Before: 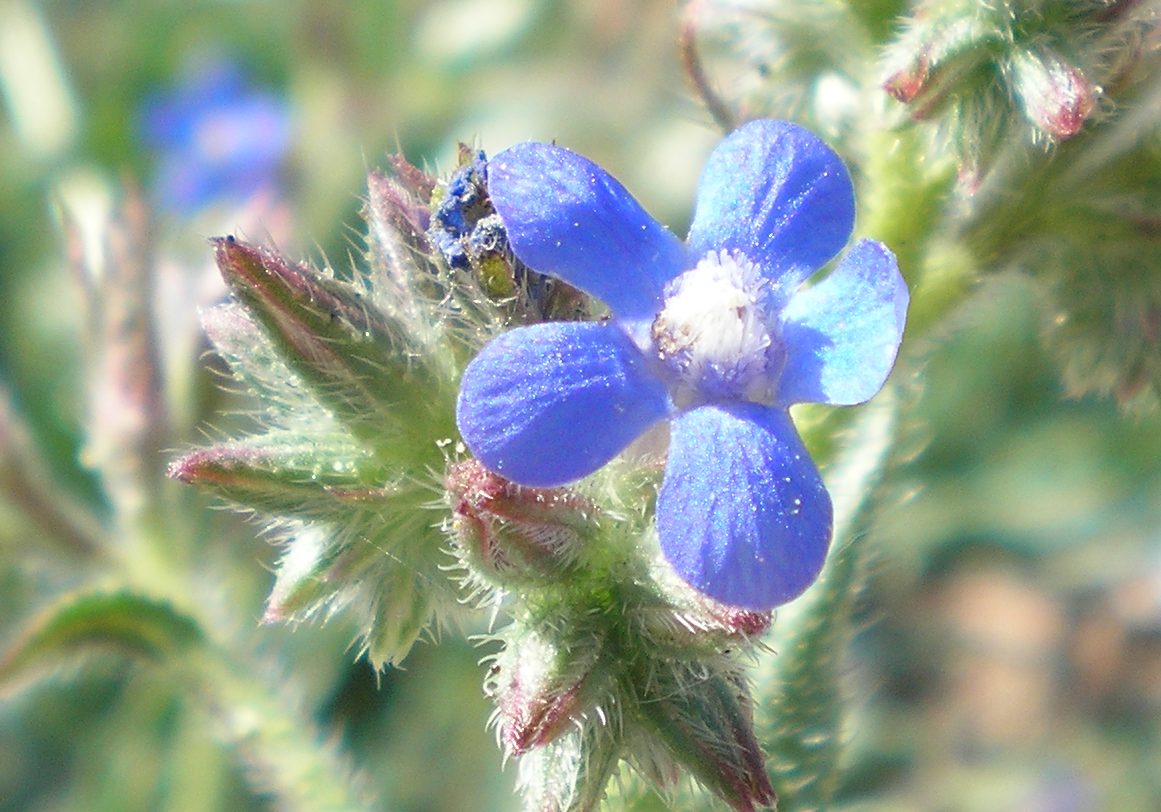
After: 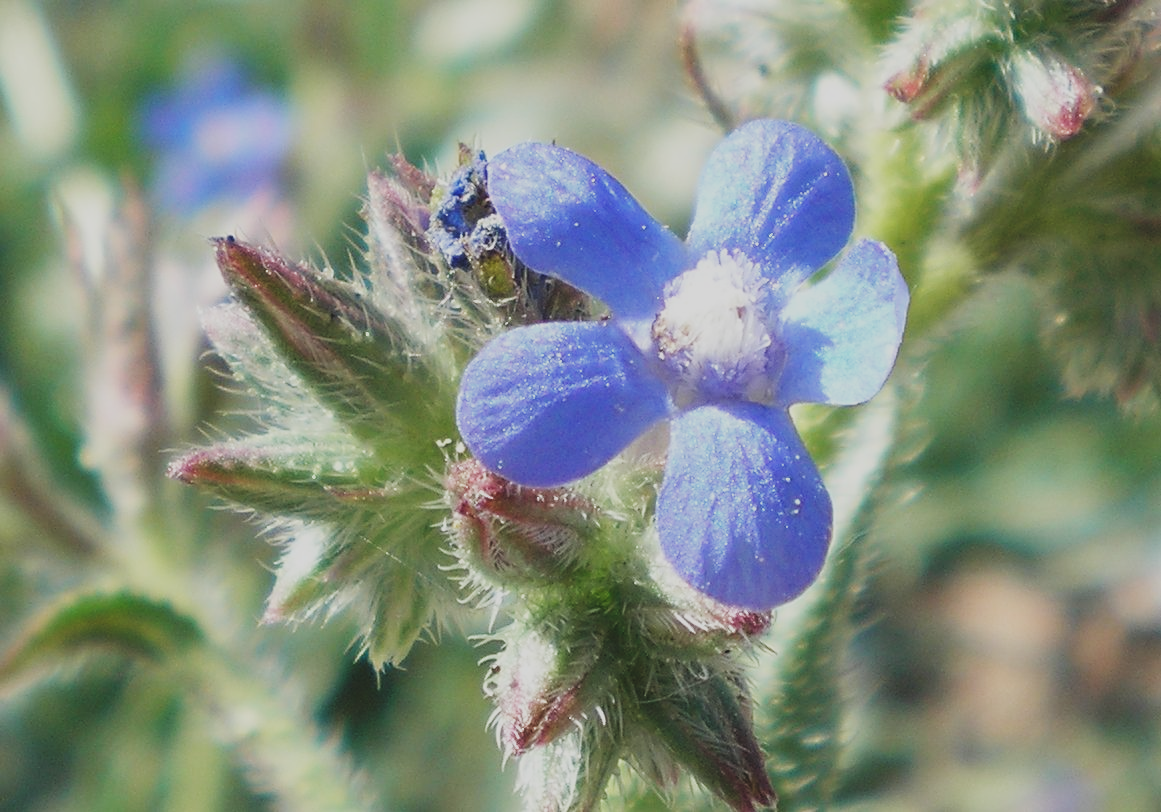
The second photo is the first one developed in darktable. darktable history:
exposure: black level correction -0.036, exposure -0.497 EV, compensate highlight preservation false
sigmoid: contrast 1.7, skew -0.1, preserve hue 0%, red attenuation 0.1, red rotation 0.035, green attenuation 0.1, green rotation -0.017, blue attenuation 0.15, blue rotation -0.052, base primaries Rec2020
